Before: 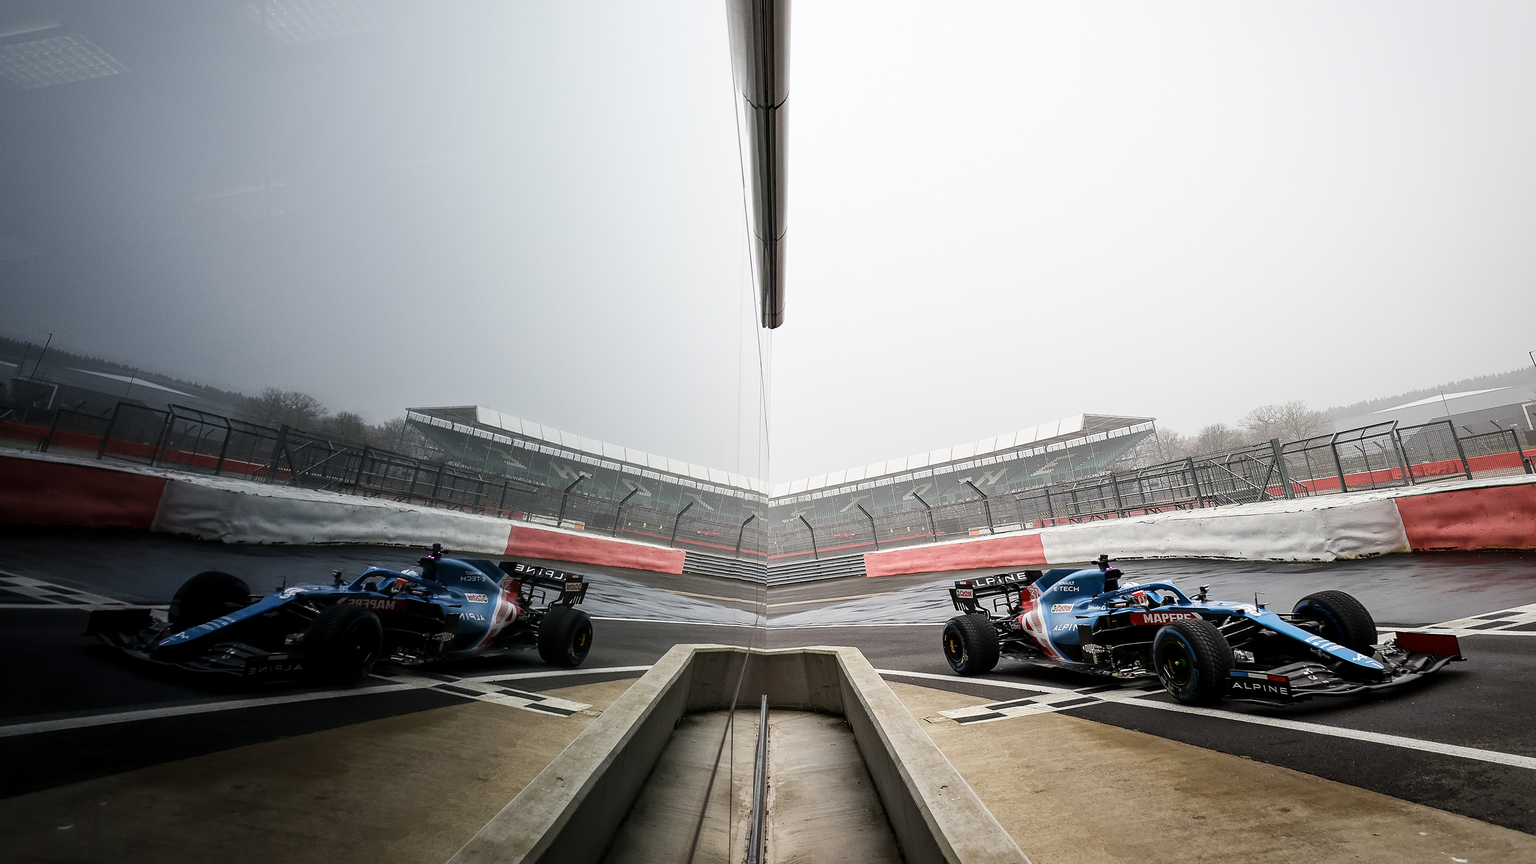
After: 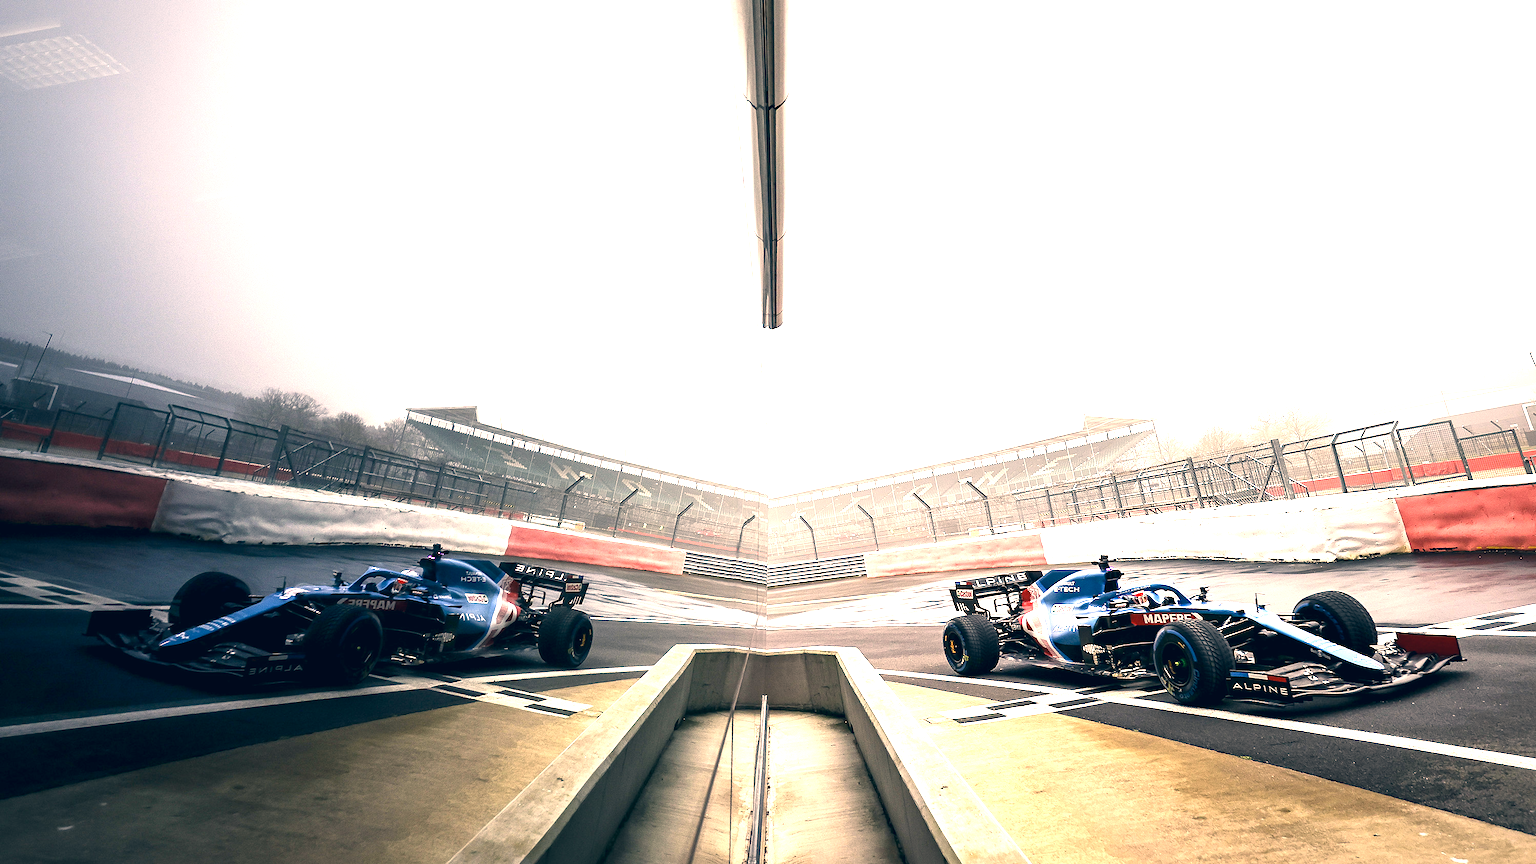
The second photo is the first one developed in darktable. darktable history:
color correction: highlights a* 10.32, highlights b* 14.66, shadows a* -9.59, shadows b* -15.02
exposure: black level correction 0, exposure 1.675 EV, compensate exposure bias true, compensate highlight preservation false
